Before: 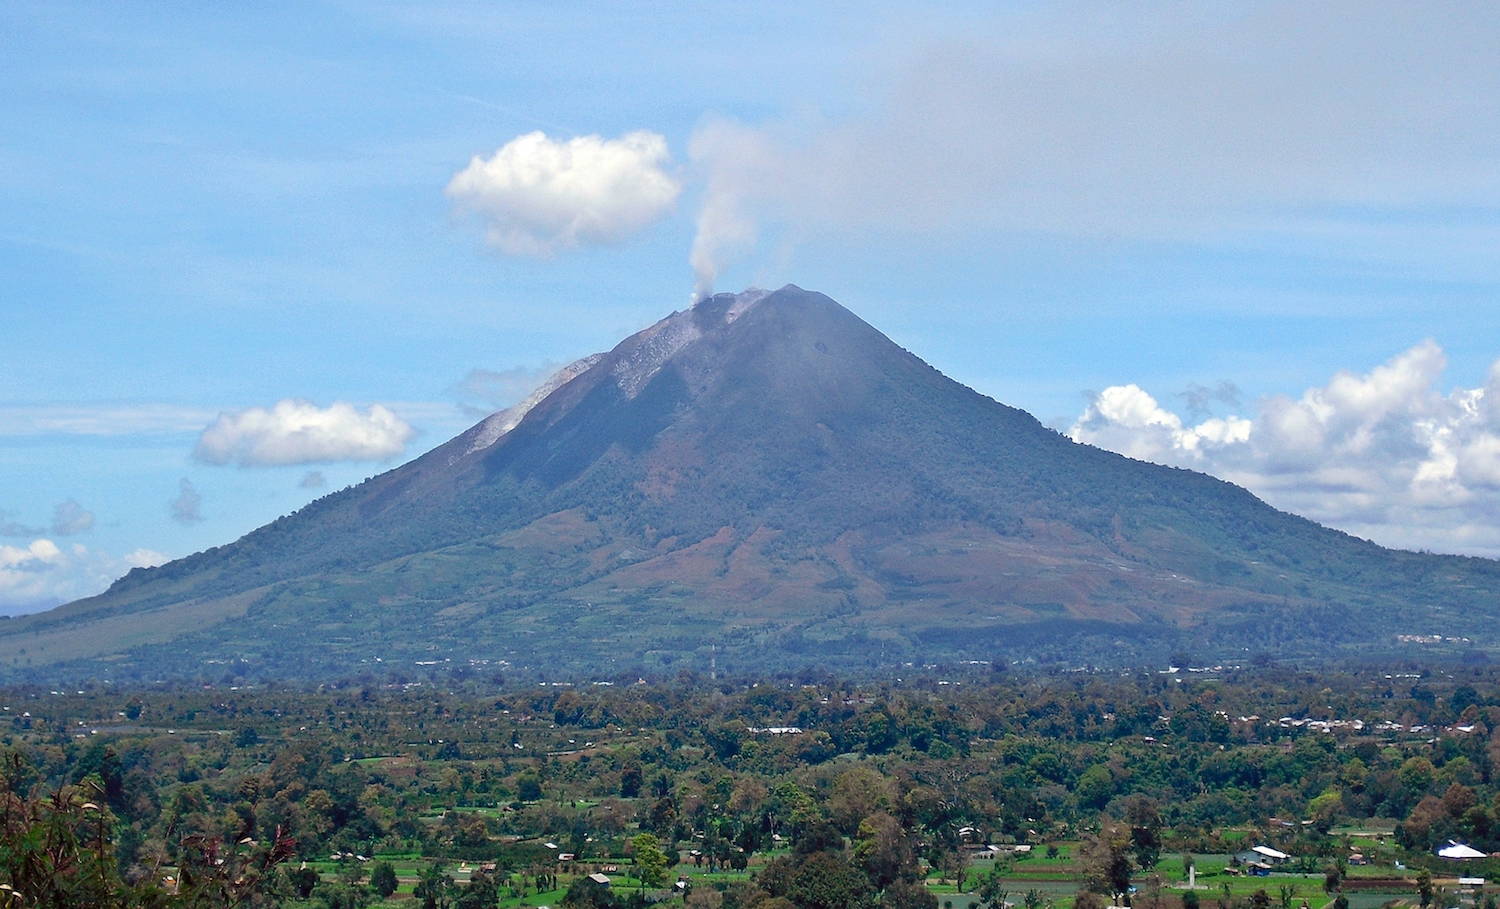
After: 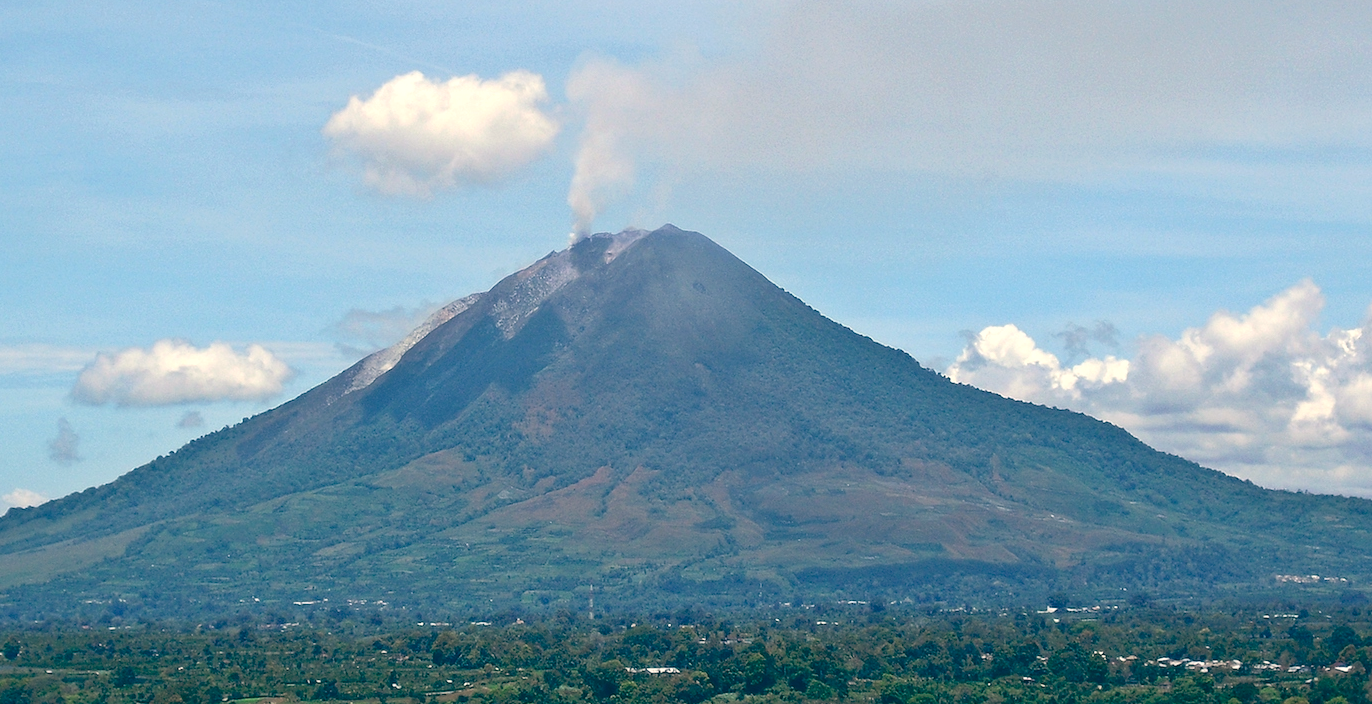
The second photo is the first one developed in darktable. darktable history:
crop: left 8.155%, top 6.611%, bottom 15.385%
color balance: lift [1.005, 0.99, 1.007, 1.01], gamma [1, 0.979, 1.011, 1.021], gain [0.923, 1.098, 1.025, 0.902], input saturation 90.45%, contrast 7.73%, output saturation 105.91%
